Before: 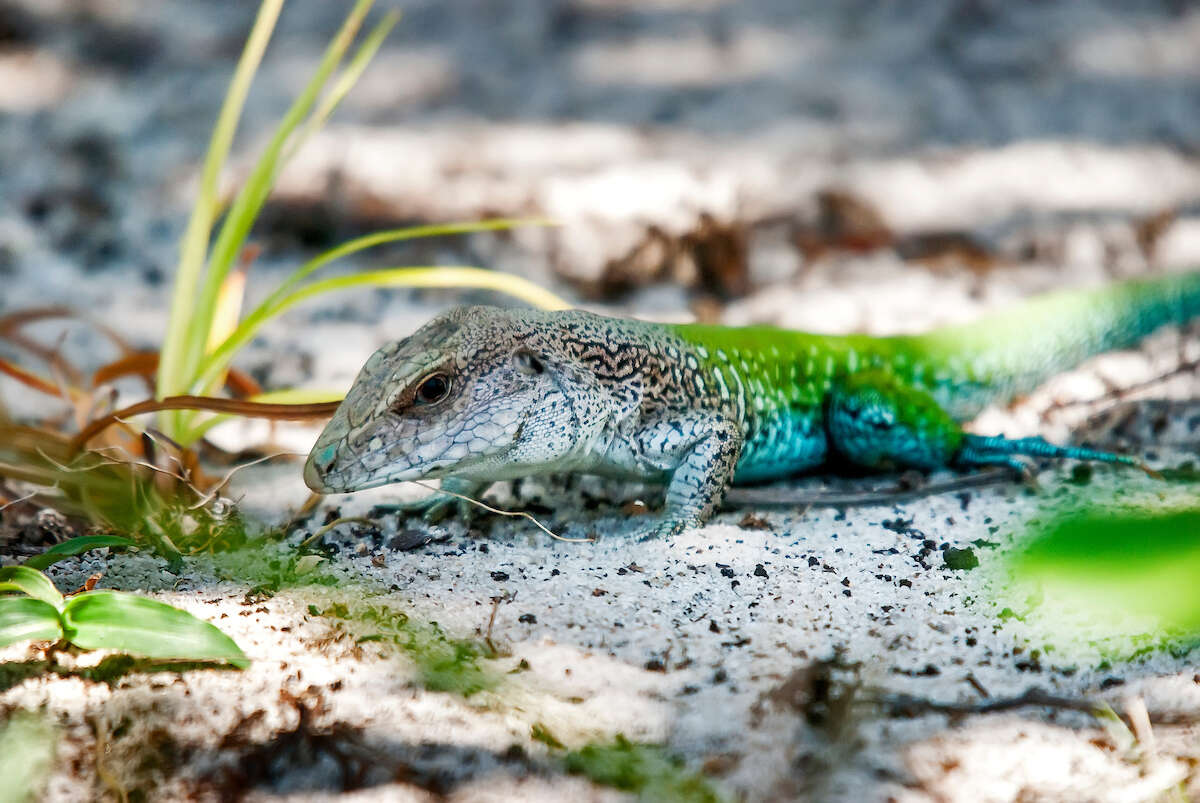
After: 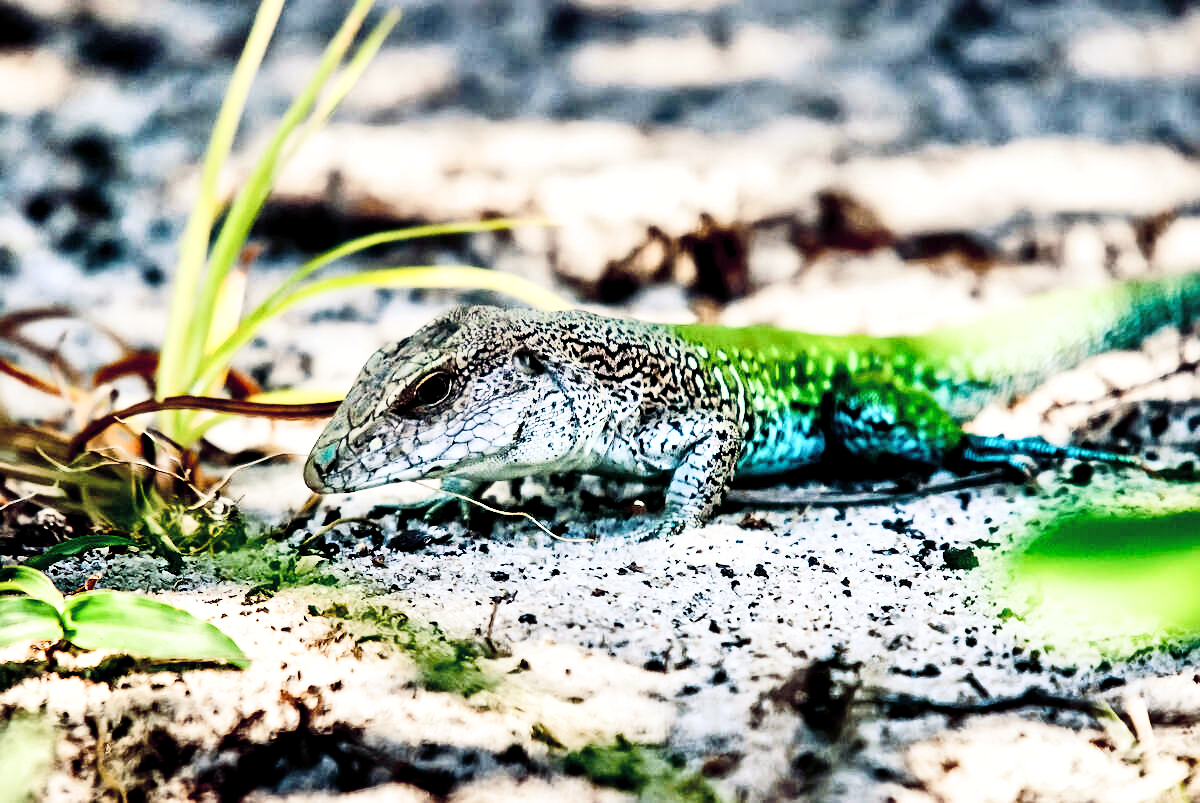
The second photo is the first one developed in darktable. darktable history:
color correction: saturation 0.85
tone curve: curves: ch0 [(0, 0) (0.07, 0.057) (0.15, 0.177) (0.352, 0.445) (0.59, 0.703) (0.857, 0.908) (1, 1)], color space Lab, linked channels
color balance: lift [0.97, 1, 1, 1], gamma [1.03, 1, 1, 1]
split-toning: shadows › hue 255.6°, shadows › saturation 0.66, highlights › hue 43.2°, highlights › saturation 0.68, balance -50.1 | blend: blend mode lighten, opacity 100%; mask: uniform (no mask)
base curve: curves: ch0 [(0, 0) (0.026, 0.03) (0.109, 0.232) (0.351, 0.748) (0.669, 0.968) (1, 1)]
global tonemap: drago (1, 100), detail 1
shadows and highlights: highlights color adjustment 0%, soften with gaussian
exposure: exposure -2.002 EV
contrast equalizer: y [[0.511, 0.558, 0.631, 0.632, 0.559, 0.512], [0.5 ×6], [0.507, 0.559, 0.627, 0.644, 0.647, 0.647], [0 ×6], [0 ×6]] | blend: blend mode average, opacity 100%; mask: uniform (no mask)
highpass: sharpness 9.84%, contrast boost 9.94% | blend: blend mode overlay, opacity 100%; mask: uniform (no mask)
contrast brightness saturation: contrast 0.26, brightness 0.02, saturation 0.87
